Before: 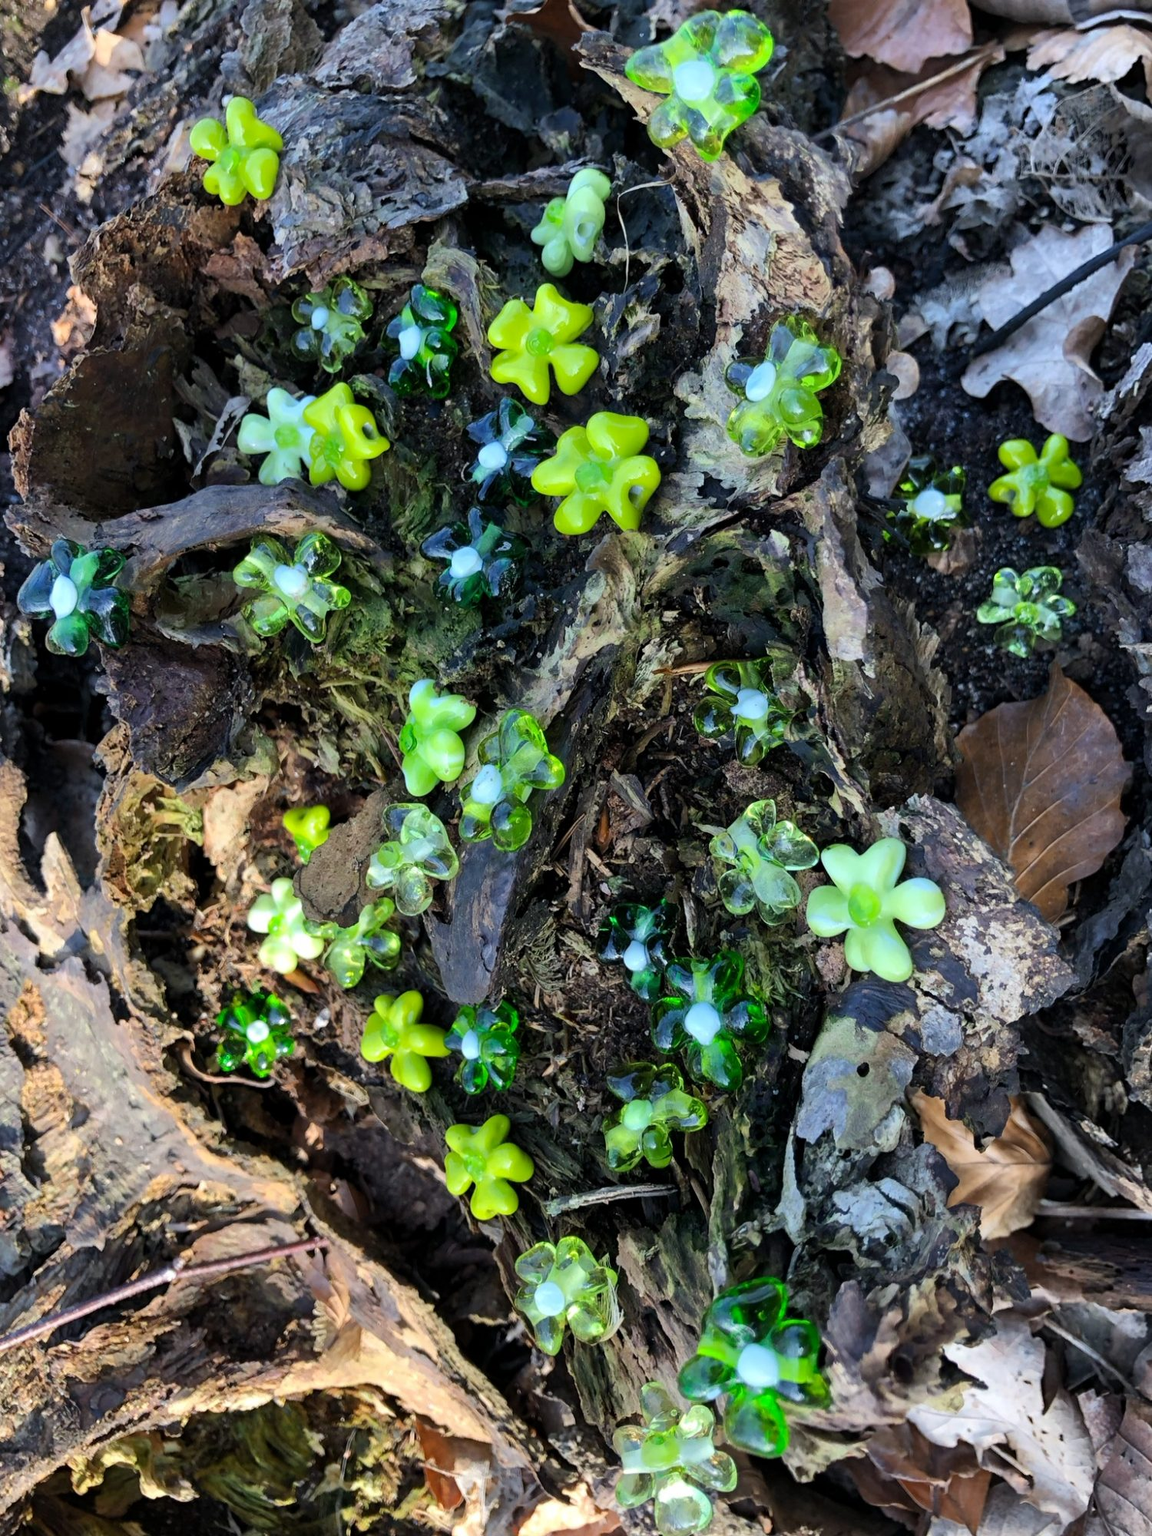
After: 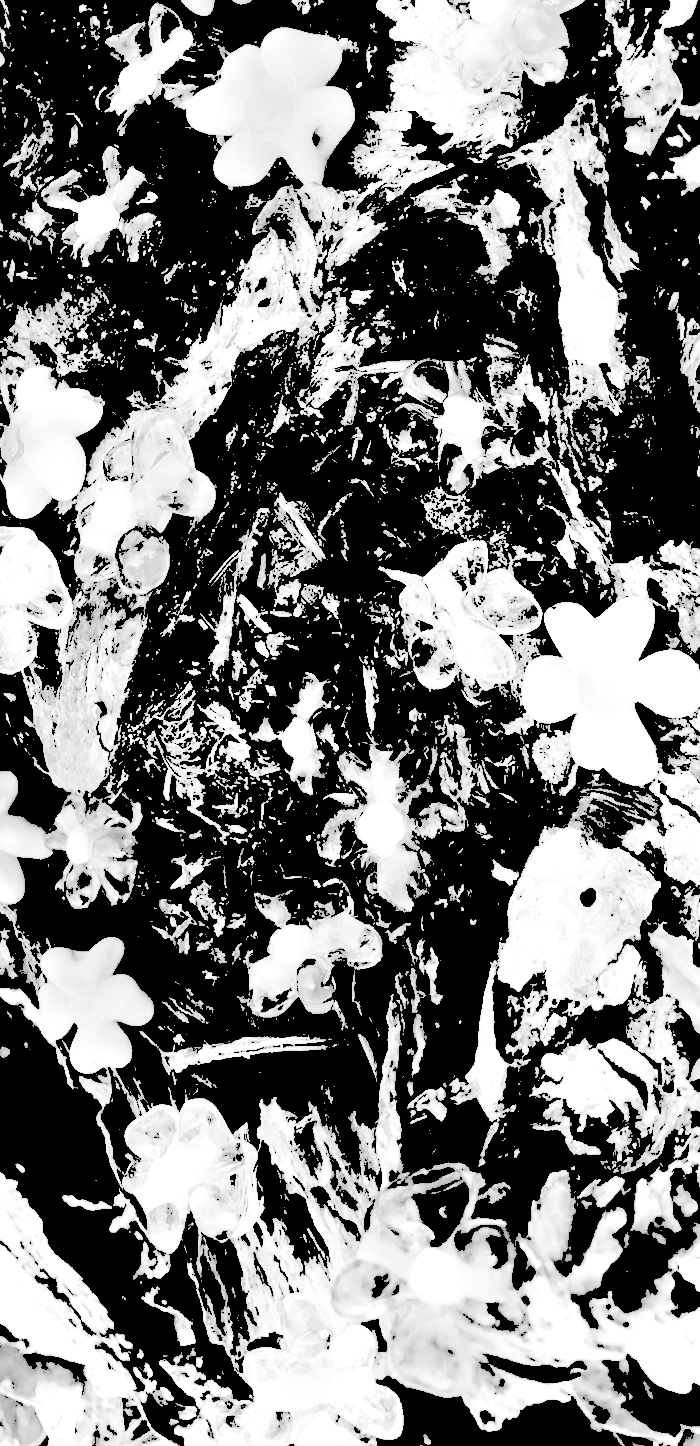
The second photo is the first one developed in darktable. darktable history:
crop: left 35.432%, top 26.233%, right 20.145%, bottom 3.432%
exposure: compensate highlight preservation false
monochrome: a 14.95, b -89.96
rotate and perspective: rotation 2.27°, automatic cropping off
levels: levels [0.246, 0.246, 0.506]
filmic rgb: black relative exposure -8.2 EV, white relative exposure 2.2 EV, threshold 3 EV, hardness 7.11, latitude 75%, contrast 1.325, highlights saturation mix -2%, shadows ↔ highlights balance 30%, preserve chrominance RGB euclidean norm, color science v5 (2021), contrast in shadows safe, contrast in highlights safe, enable highlight reconstruction true
